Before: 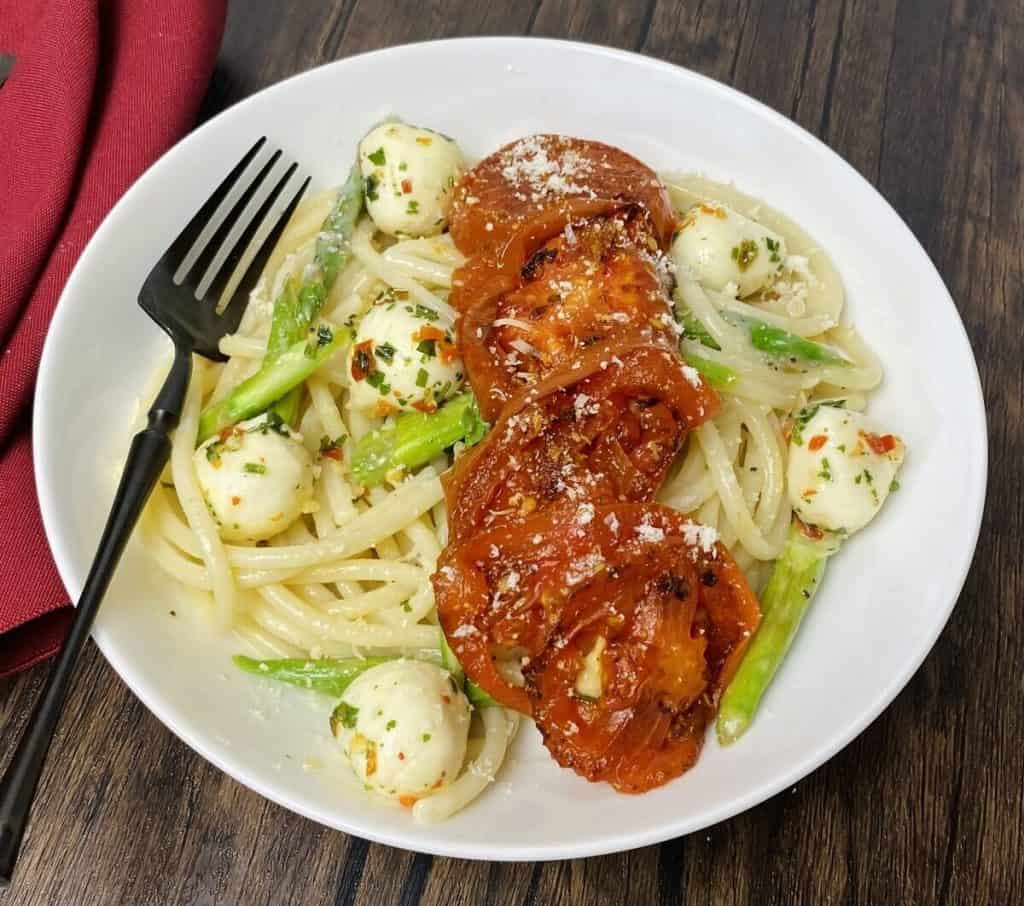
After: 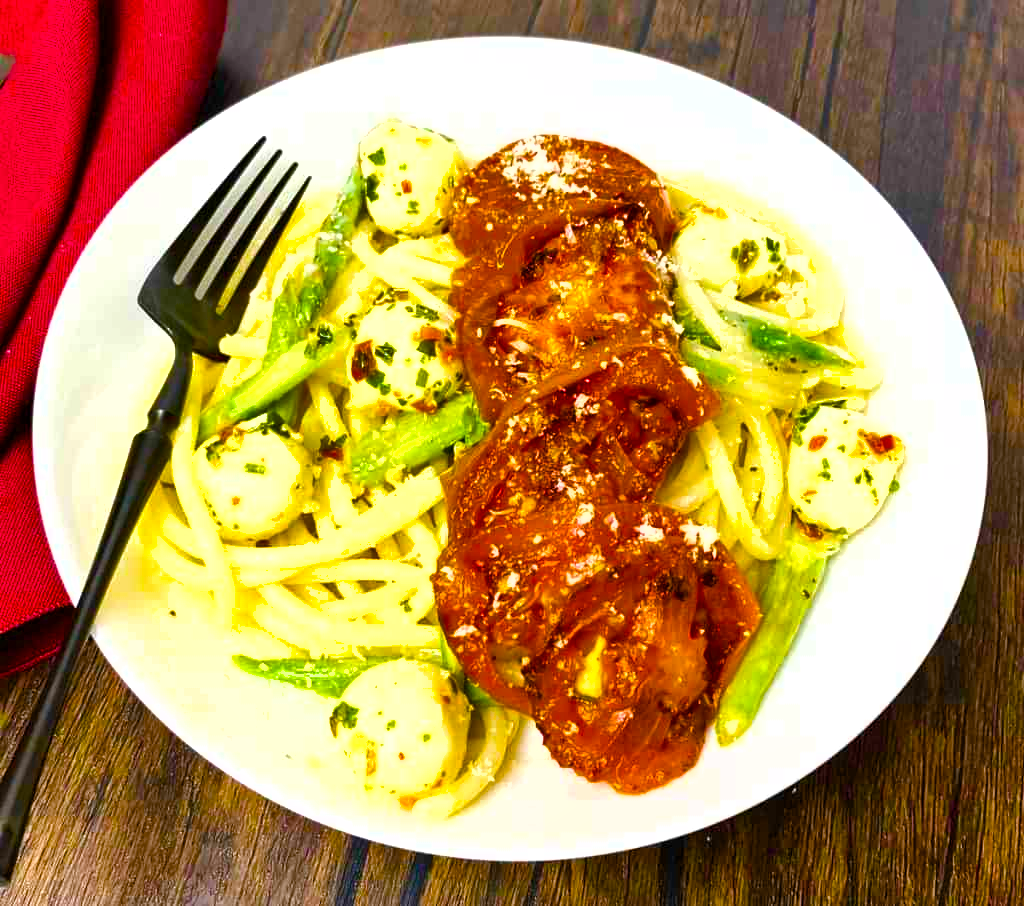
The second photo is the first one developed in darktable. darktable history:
color balance rgb: linear chroma grading › global chroma 25%, perceptual saturation grading › global saturation 40%, perceptual saturation grading › highlights -50%, perceptual saturation grading › shadows 30%, perceptual brilliance grading › global brilliance 25%, global vibrance 60%
shadows and highlights: low approximation 0.01, soften with gaussian
